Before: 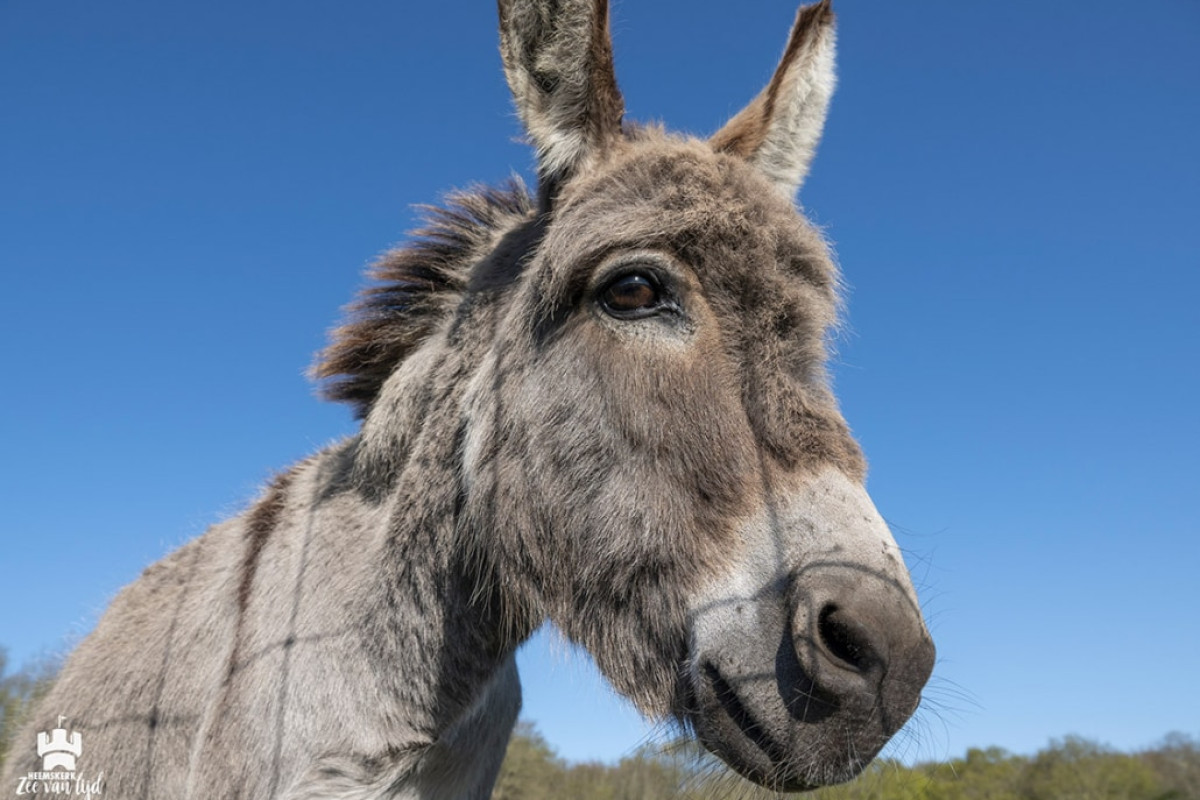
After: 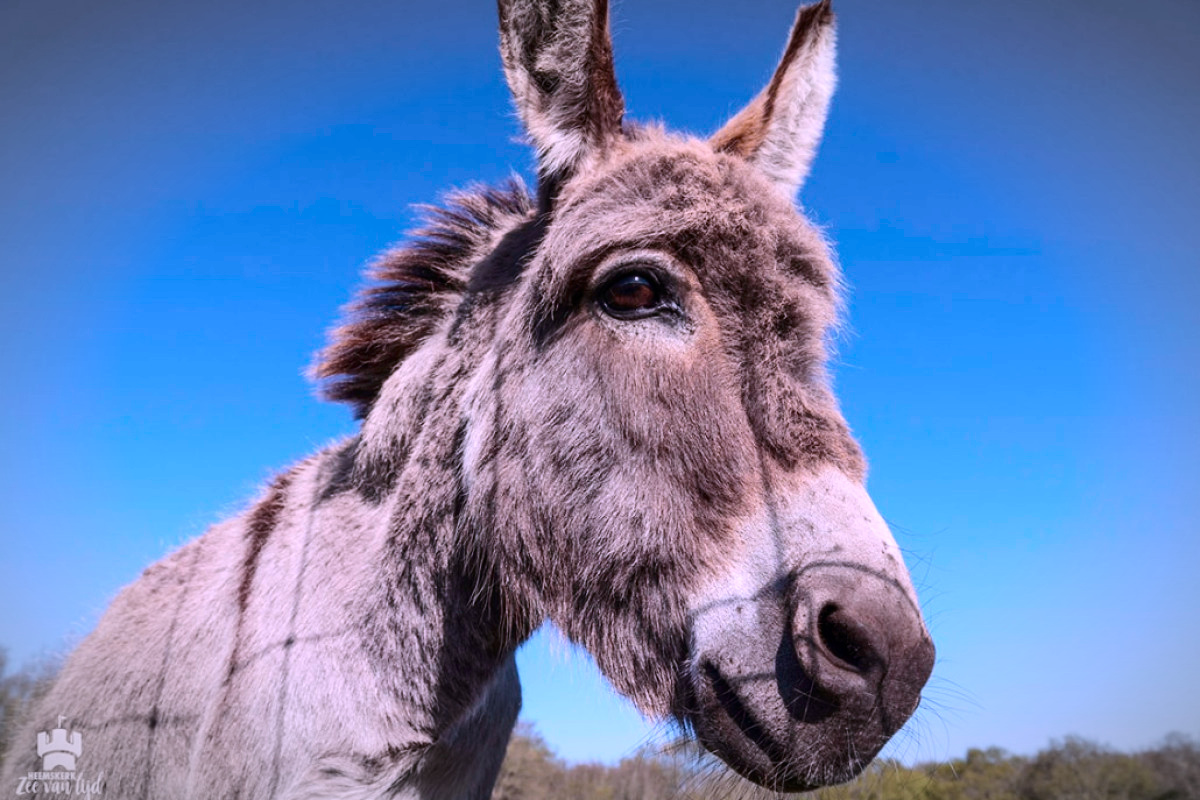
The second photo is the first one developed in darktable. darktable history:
color correction: highlights a* -11.71, highlights b* -15.58
tone curve: curves: ch0 [(0, 0) (0.126, 0.061) (0.338, 0.285) (0.494, 0.518) (0.703, 0.762) (1, 1)]; ch1 [(0, 0) (0.364, 0.322) (0.443, 0.441) (0.5, 0.501) (0.55, 0.578) (1, 1)]; ch2 [(0, 0) (0.44, 0.424) (0.501, 0.499) (0.557, 0.564) (0.613, 0.682) (0.707, 0.746) (1, 1)], color space Lab, independent channels, preserve colors none
white balance: red 1.188, blue 1.11
vignetting: automatic ratio true
